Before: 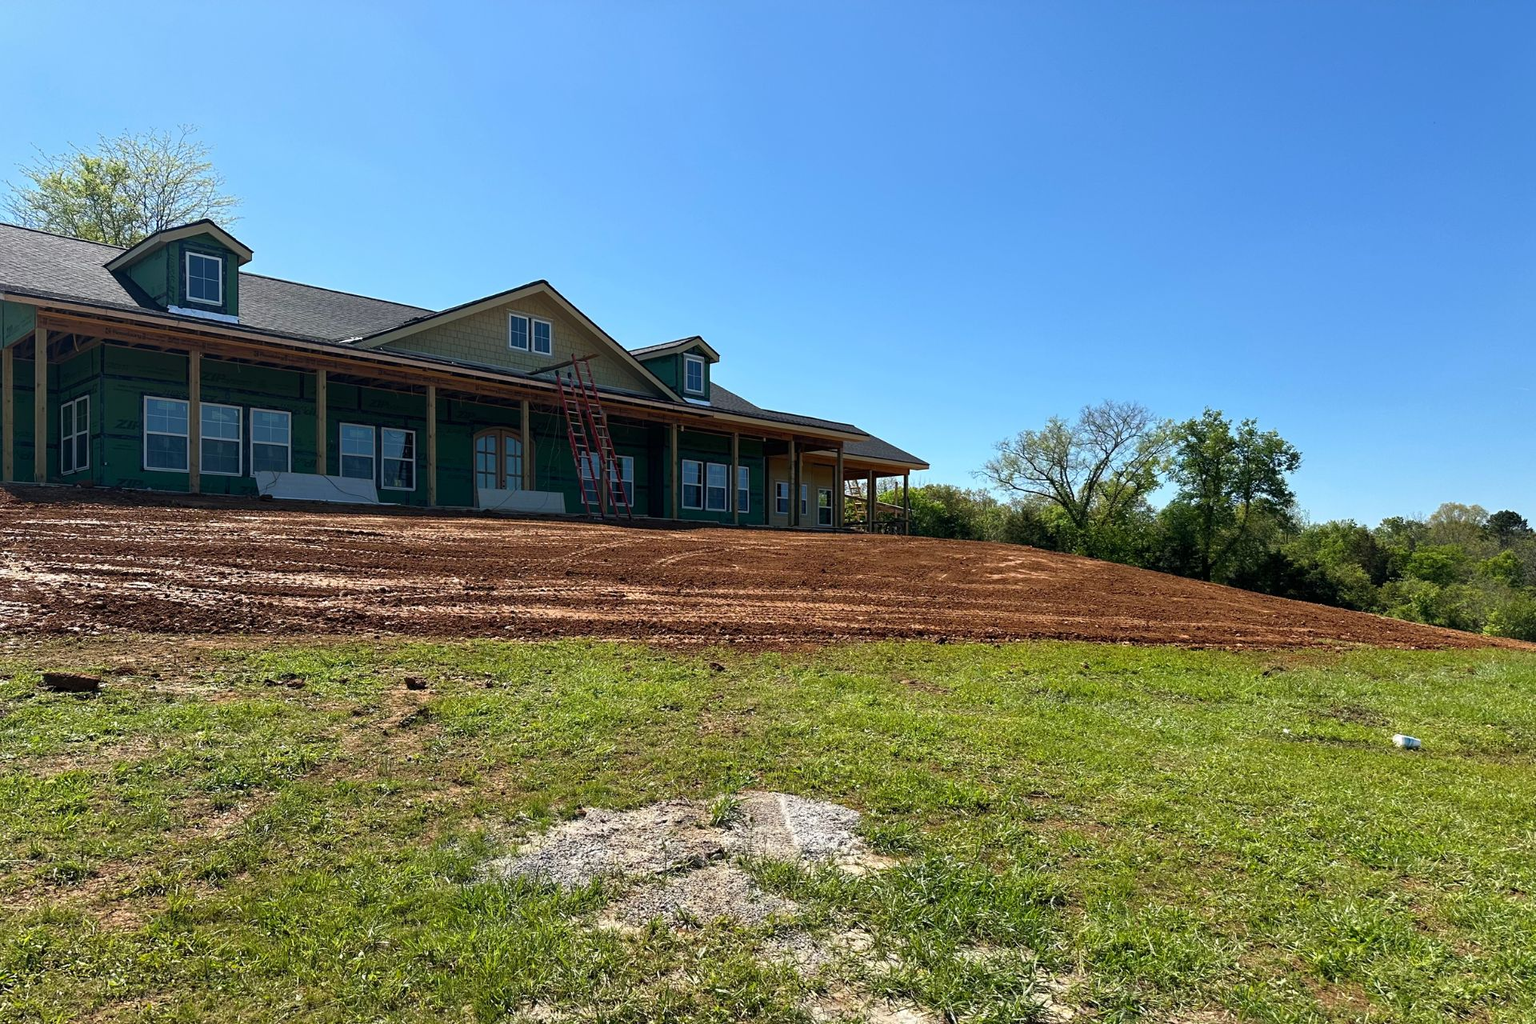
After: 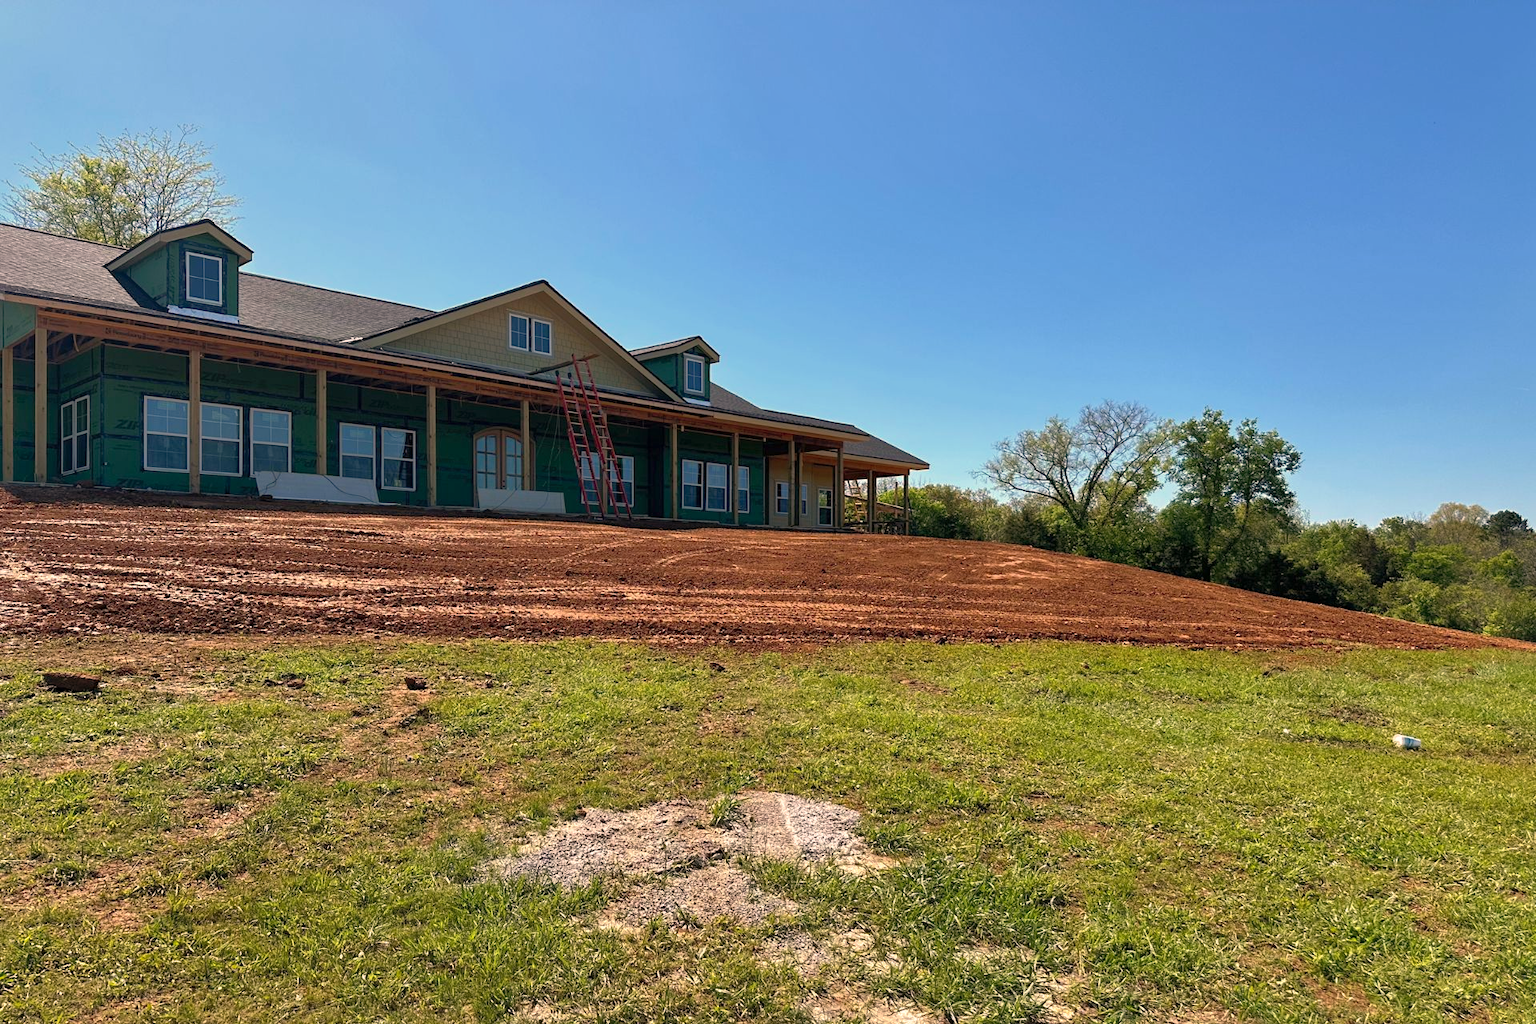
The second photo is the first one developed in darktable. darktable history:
shadows and highlights: on, module defaults
white balance: red 1.127, blue 0.943
